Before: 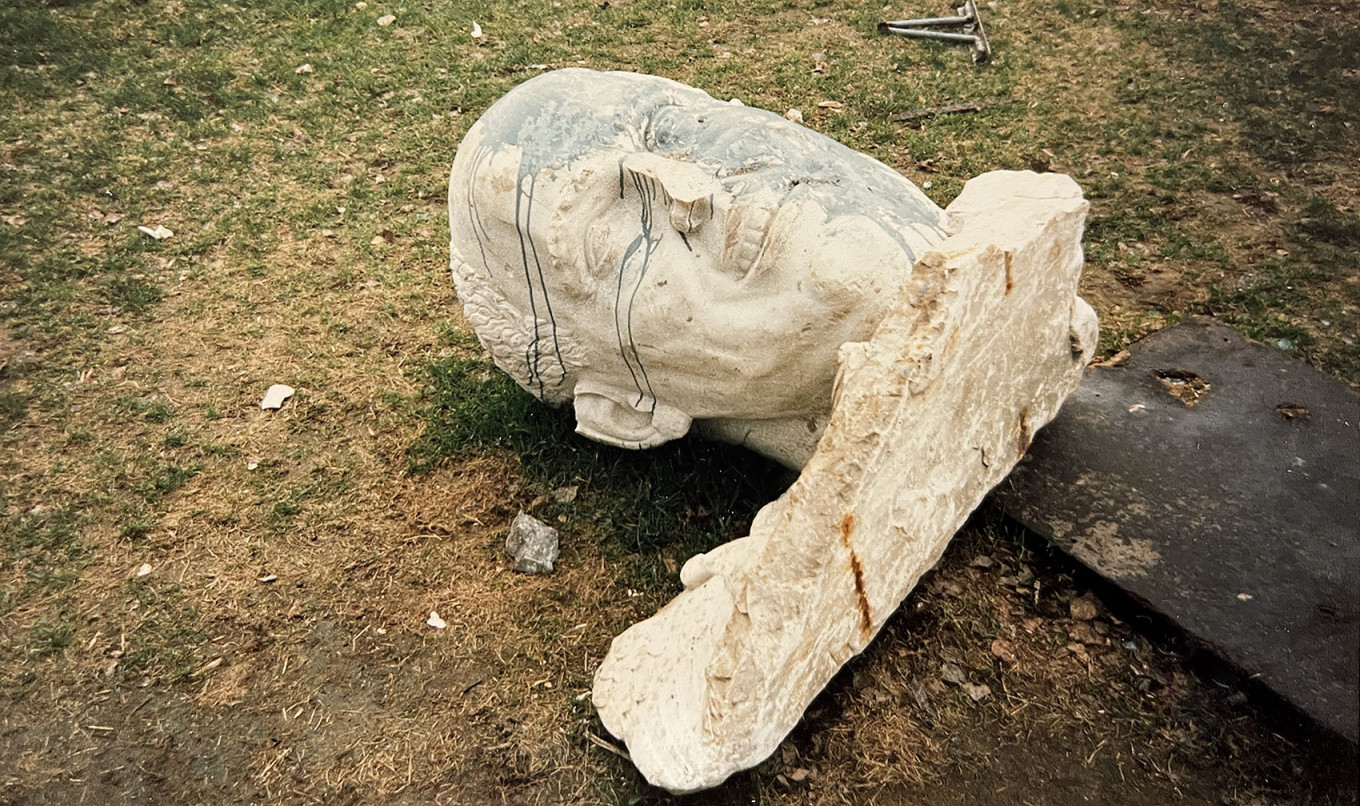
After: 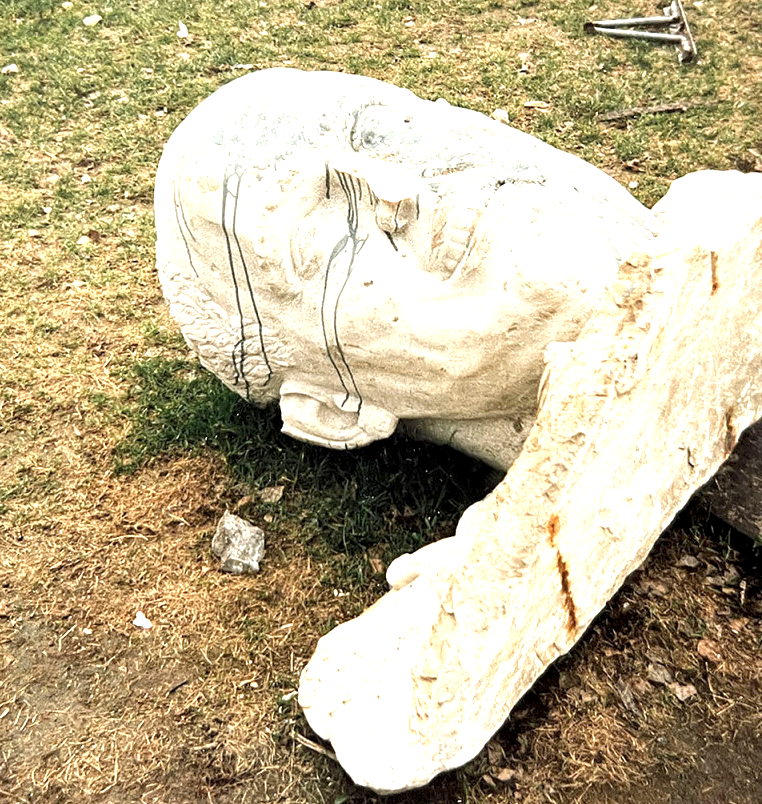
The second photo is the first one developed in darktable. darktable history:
crop: left 21.674%, right 22.086%
local contrast: highlights 100%, shadows 100%, detail 131%, midtone range 0.2
exposure: black level correction 0.001, exposure 0.955 EV, compensate exposure bias true, compensate highlight preservation false
